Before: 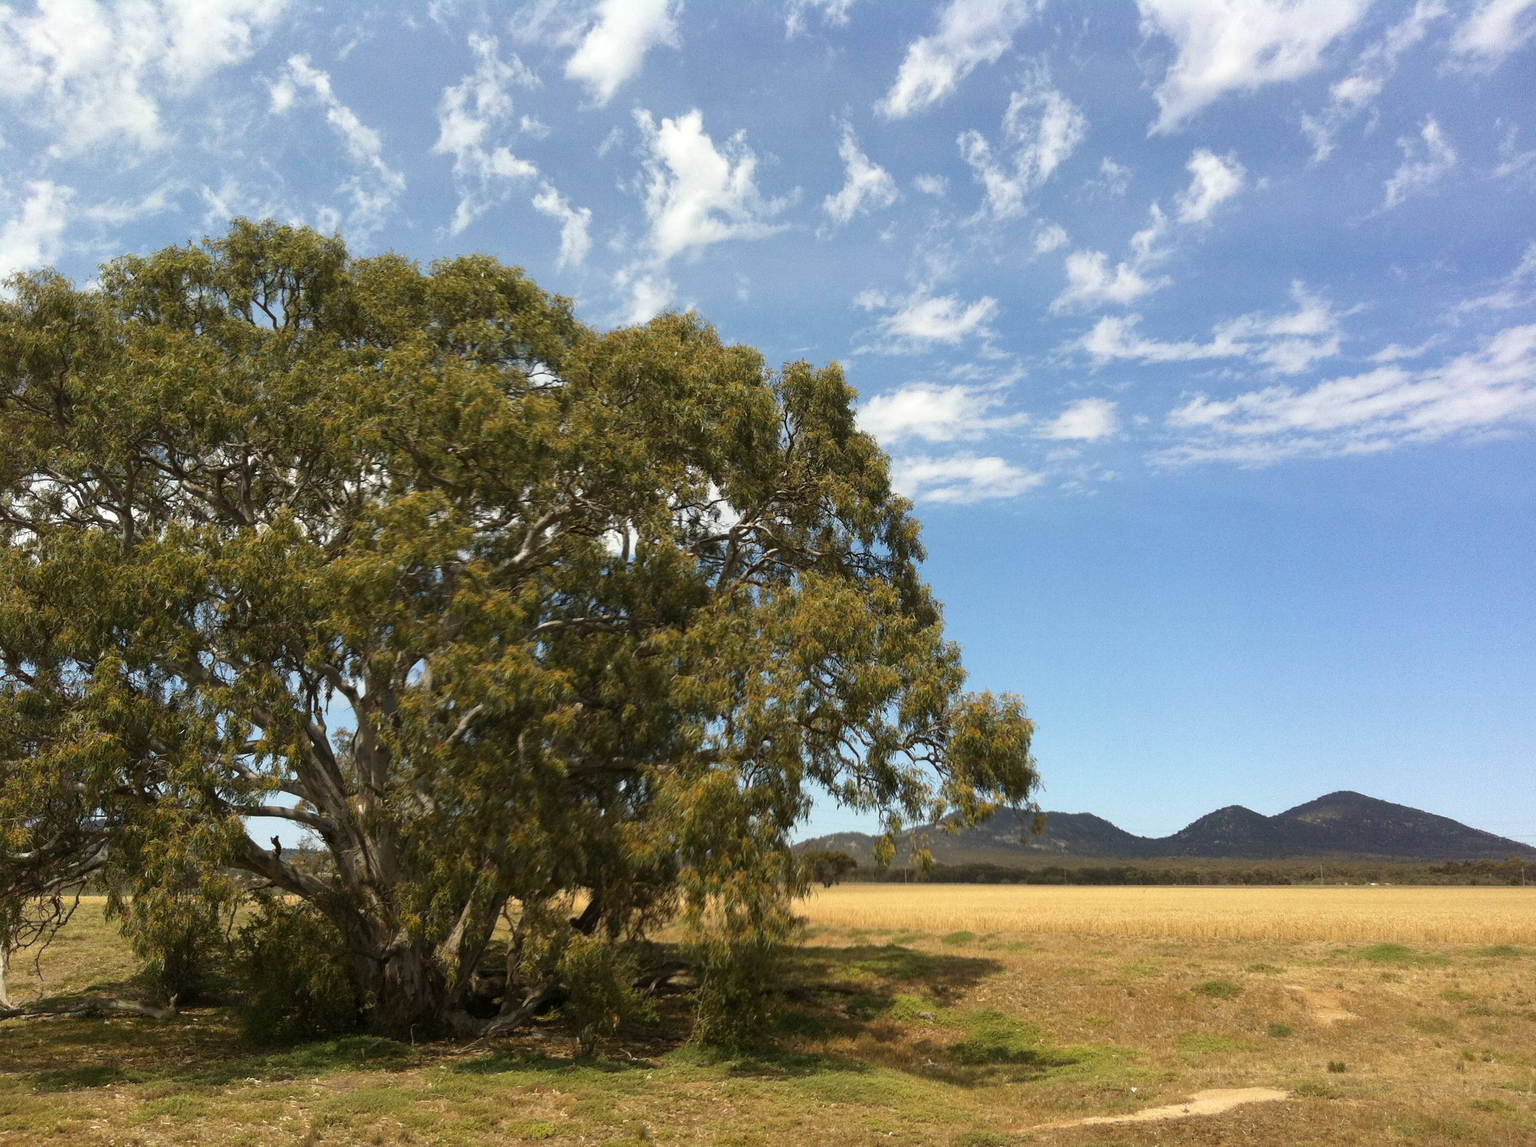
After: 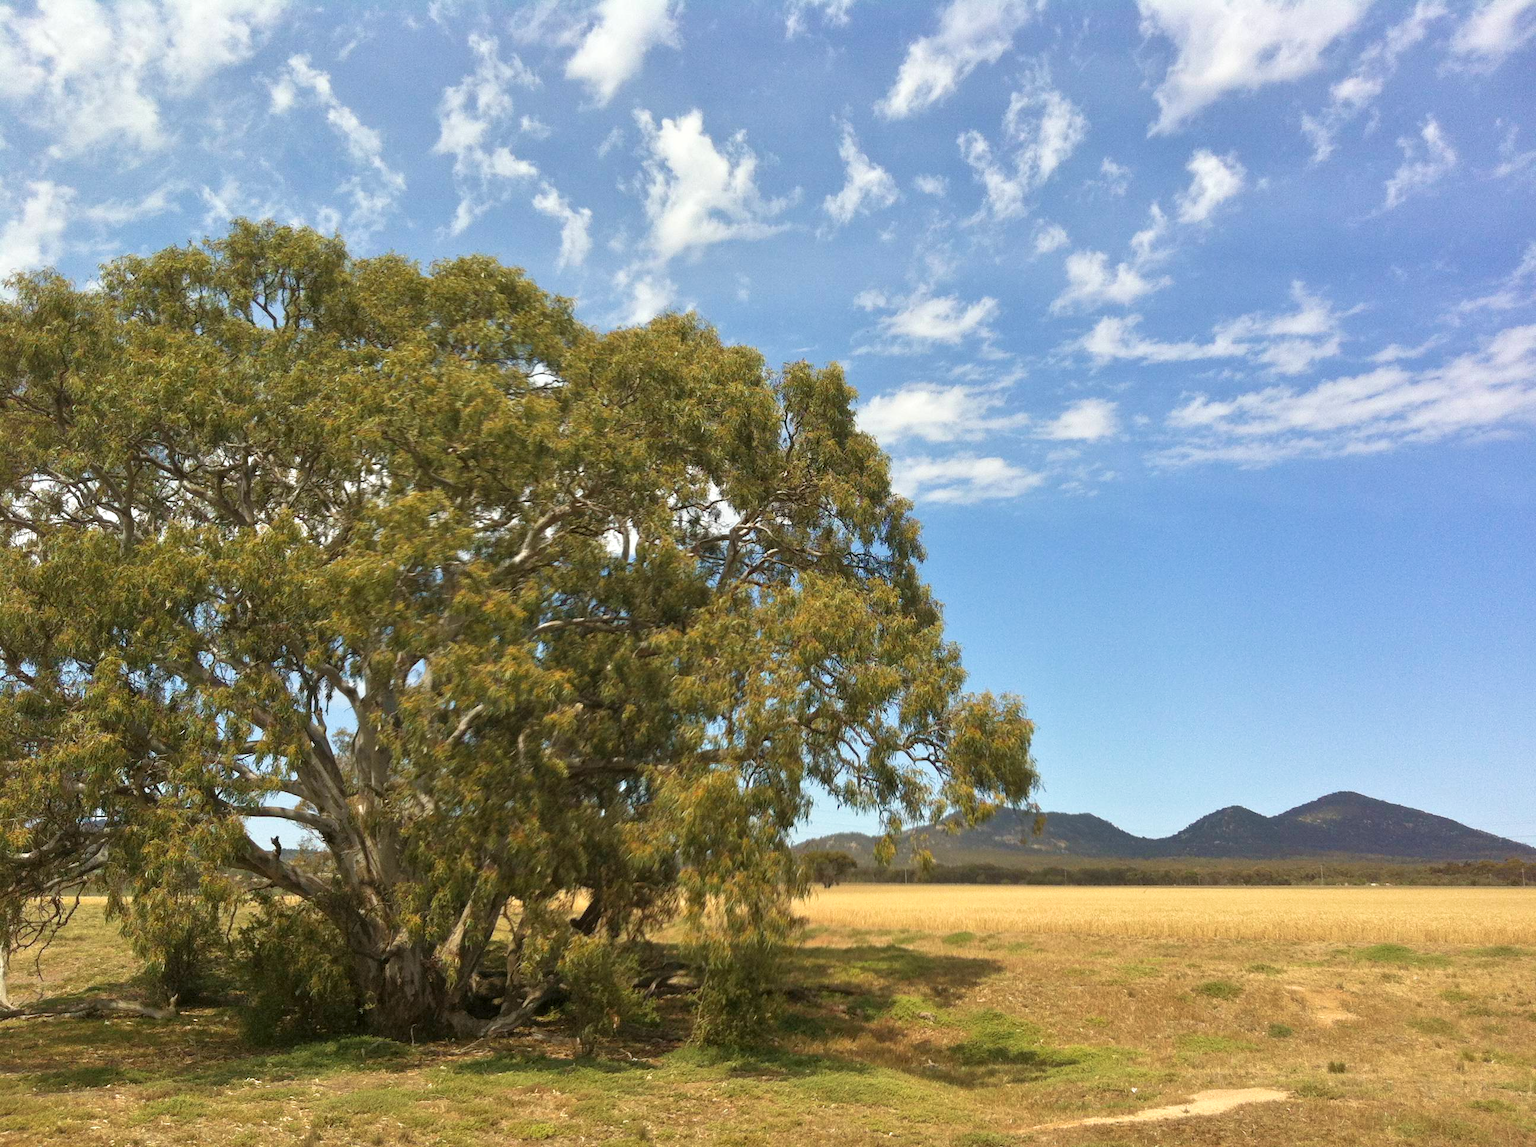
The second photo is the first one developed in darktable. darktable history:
velvia: strength 15.64%
tone equalizer: -8 EV 1 EV, -7 EV 1.03 EV, -6 EV 0.976 EV, -5 EV 0.999 EV, -4 EV 1.02 EV, -3 EV 0.745 EV, -2 EV 0.511 EV, -1 EV 0.252 EV
